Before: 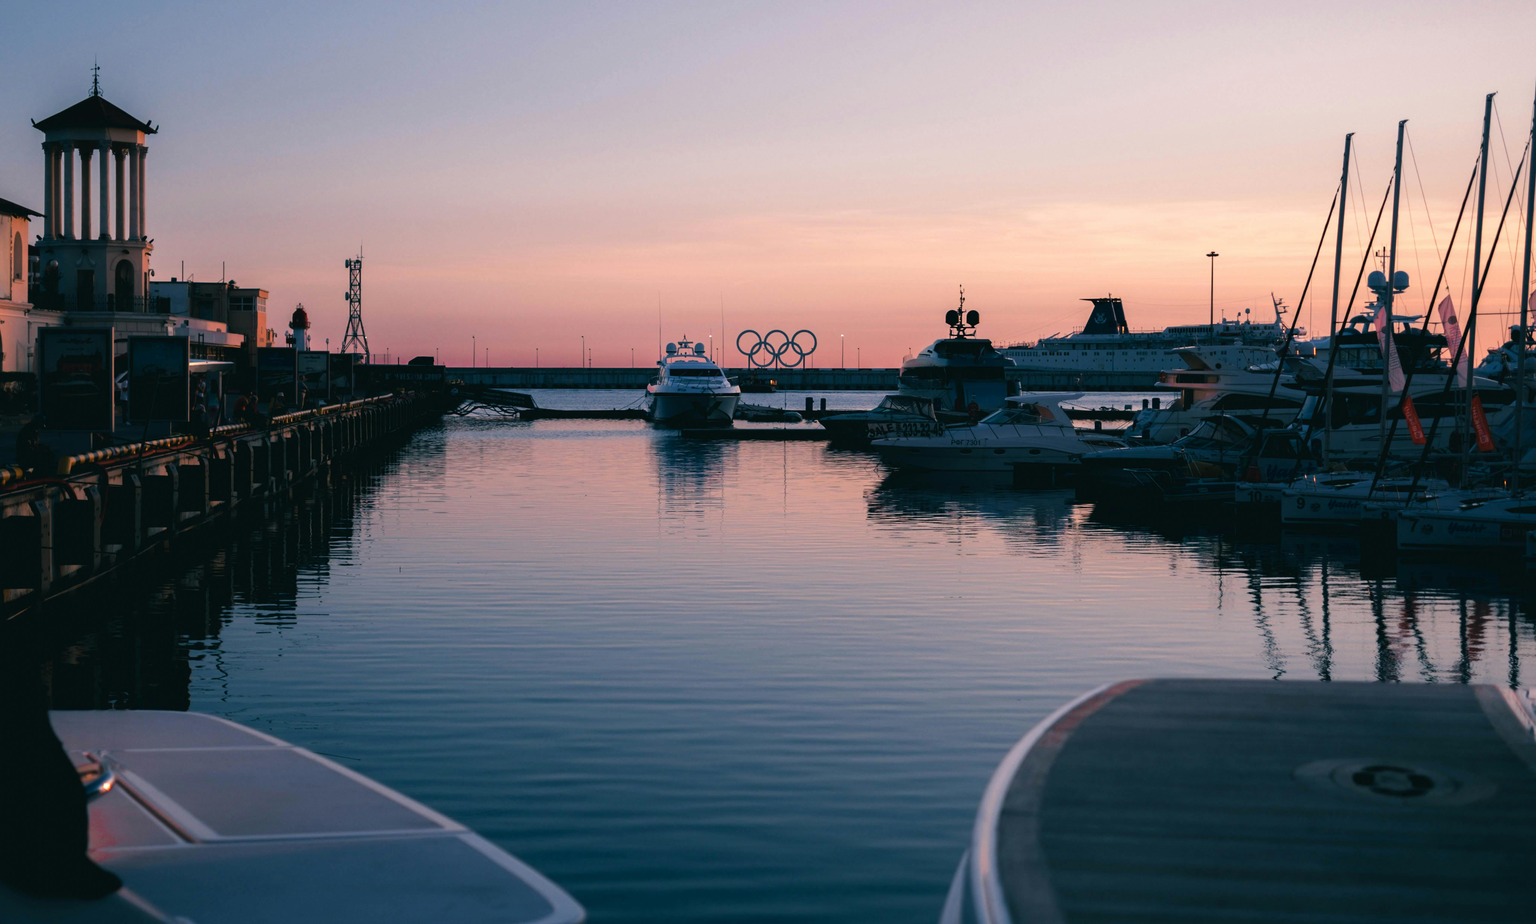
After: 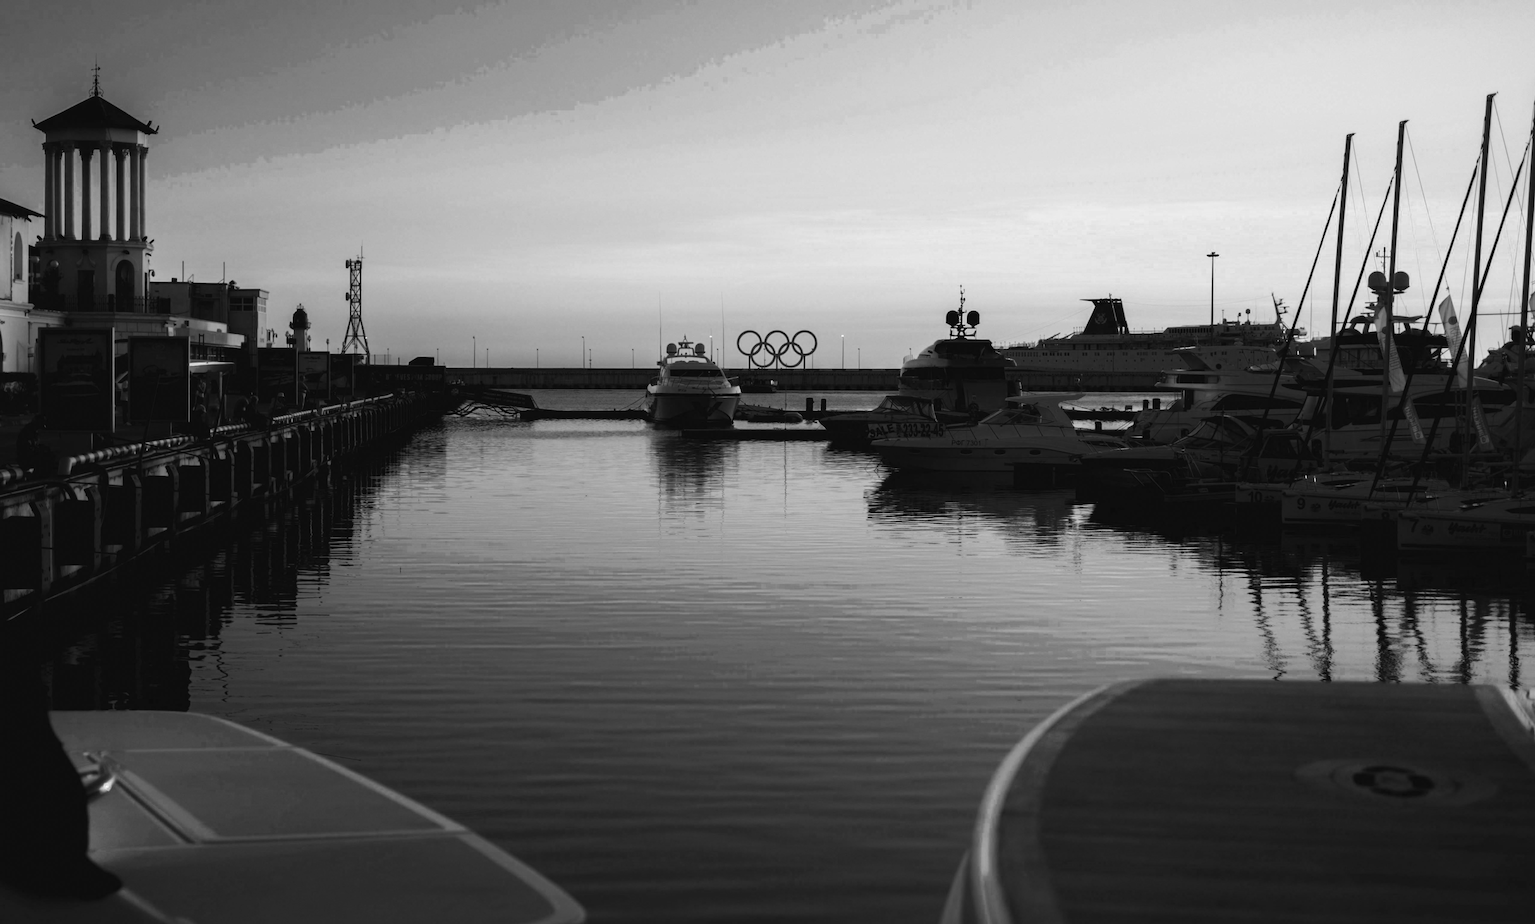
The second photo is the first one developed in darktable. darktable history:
monochrome: on, module defaults
color zones: curves: ch0 [(0, 0.553) (0.123, 0.58) (0.23, 0.419) (0.468, 0.155) (0.605, 0.132) (0.723, 0.063) (0.833, 0.172) (0.921, 0.468)]; ch1 [(0.025, 0.645) (0.229, 0.584) (0.326, 0.551) (0.537, 0.446) (0.599, 0.911) (0.708, 1) (0.805, 0.944)]; ch2 [(0.086, 0.468) (0.254, 0.464) (0.638, 0.564) (0.702, 0.592) (0.768, 0.564)]
